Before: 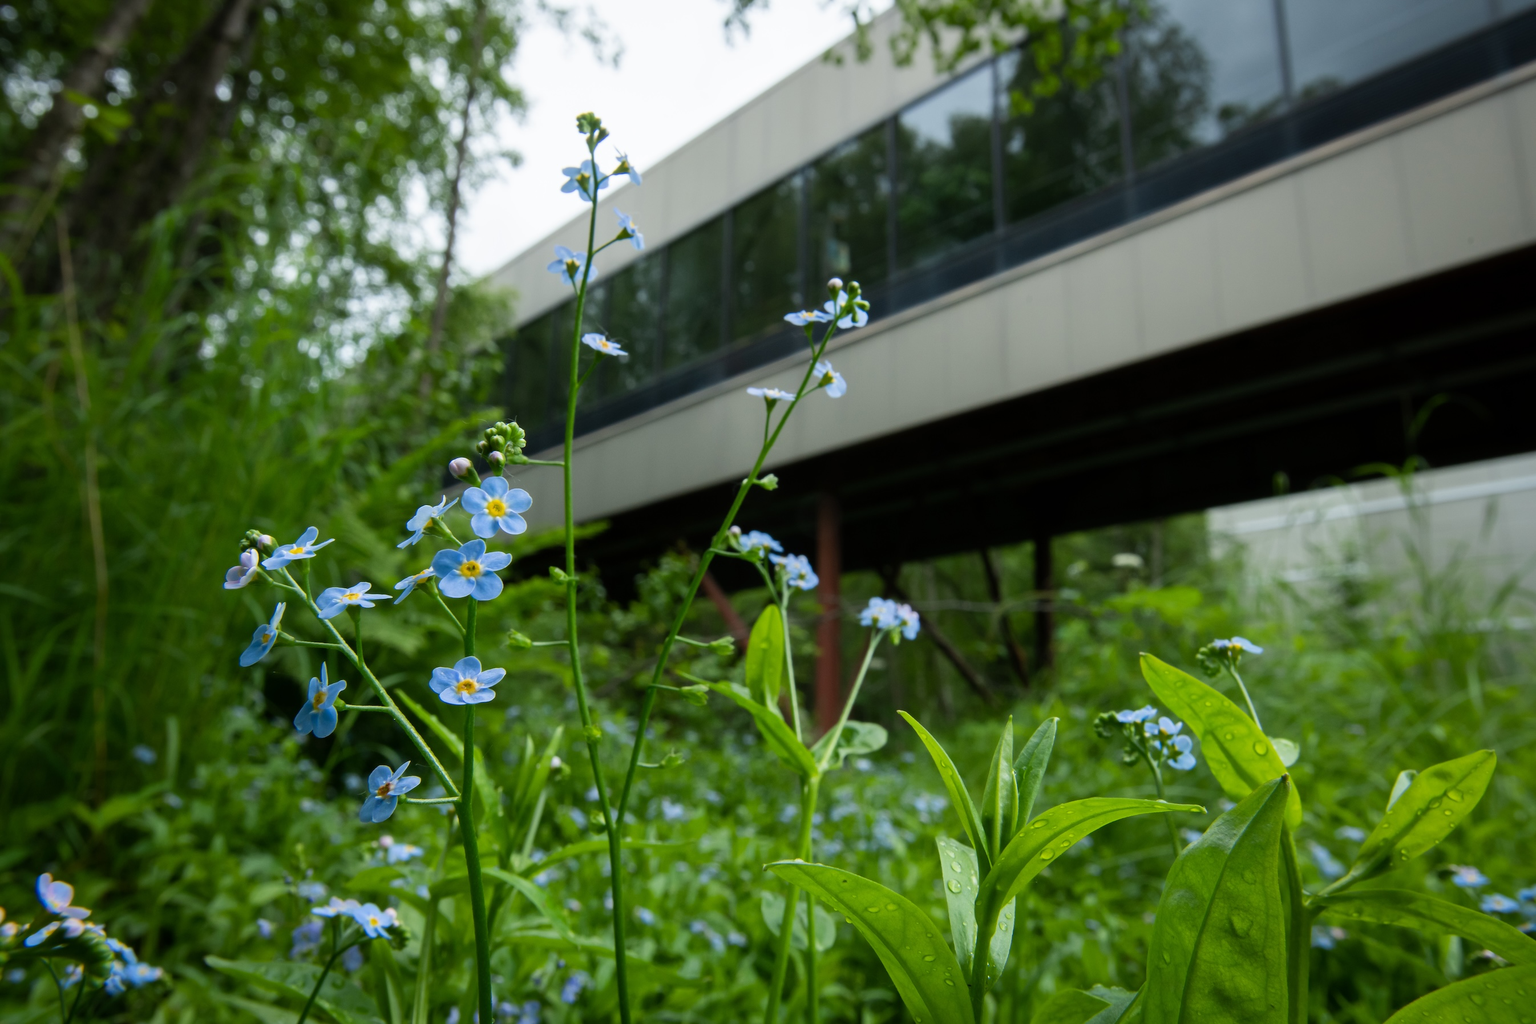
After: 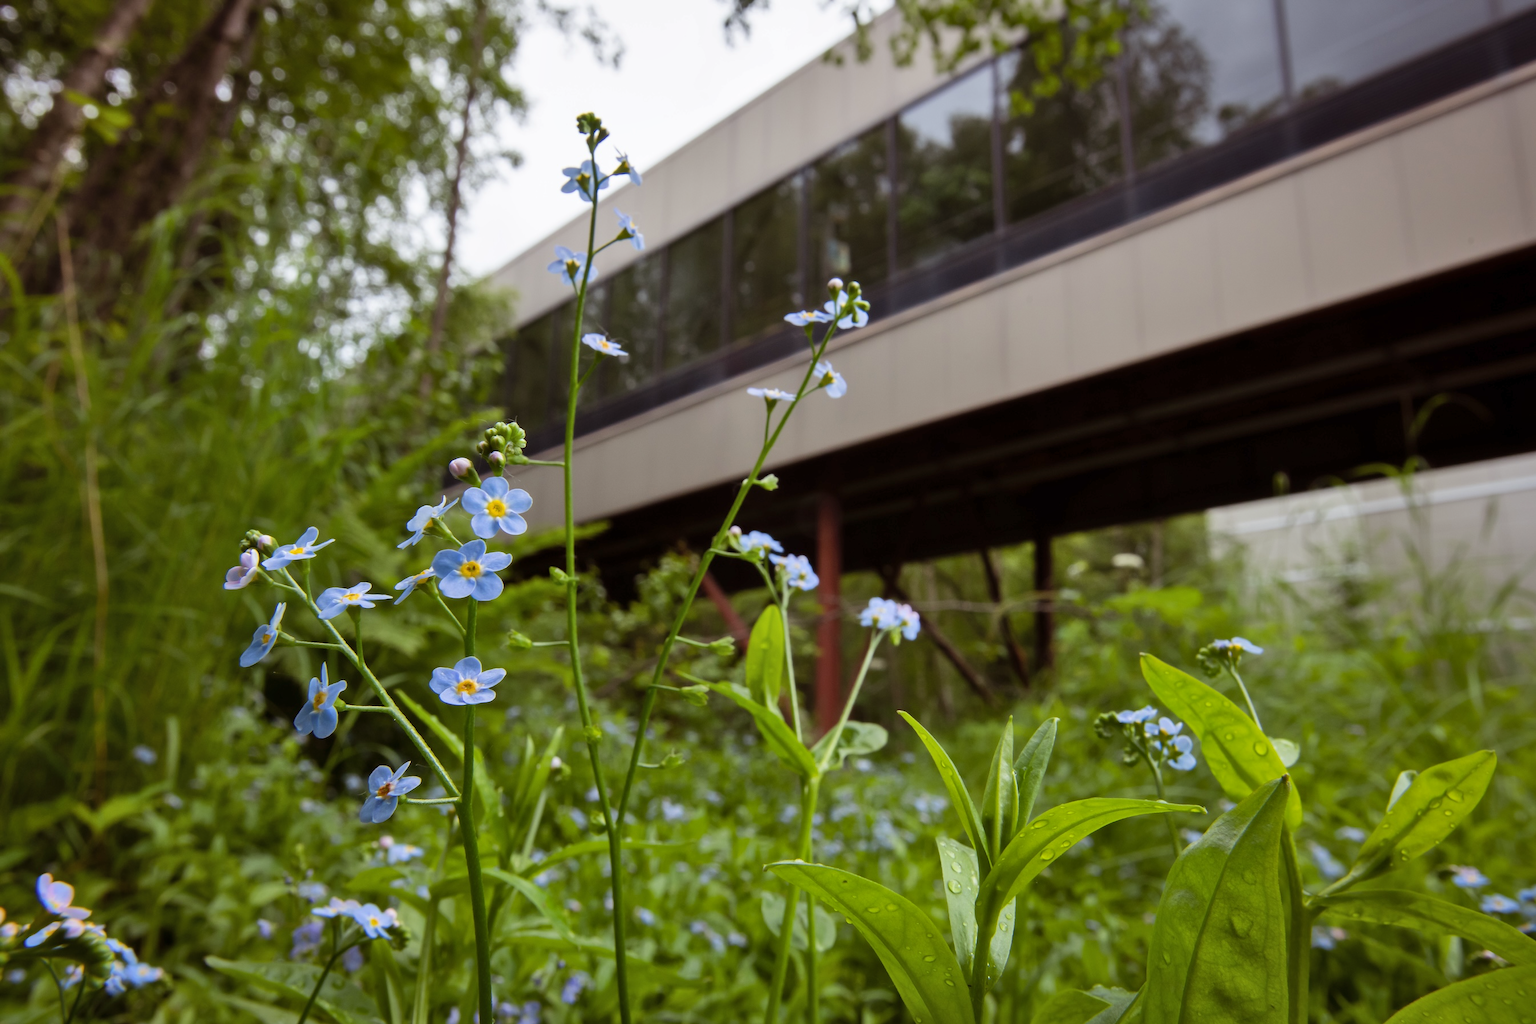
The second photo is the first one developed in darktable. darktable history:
rgb levels: mode RGB, independent channels, levels [[0, 0.474, 1], [0, 0.5, 1], [0, 0.5, 1]]
shadows and highlights: shadows 49, highlights -41, soften with gaussian
